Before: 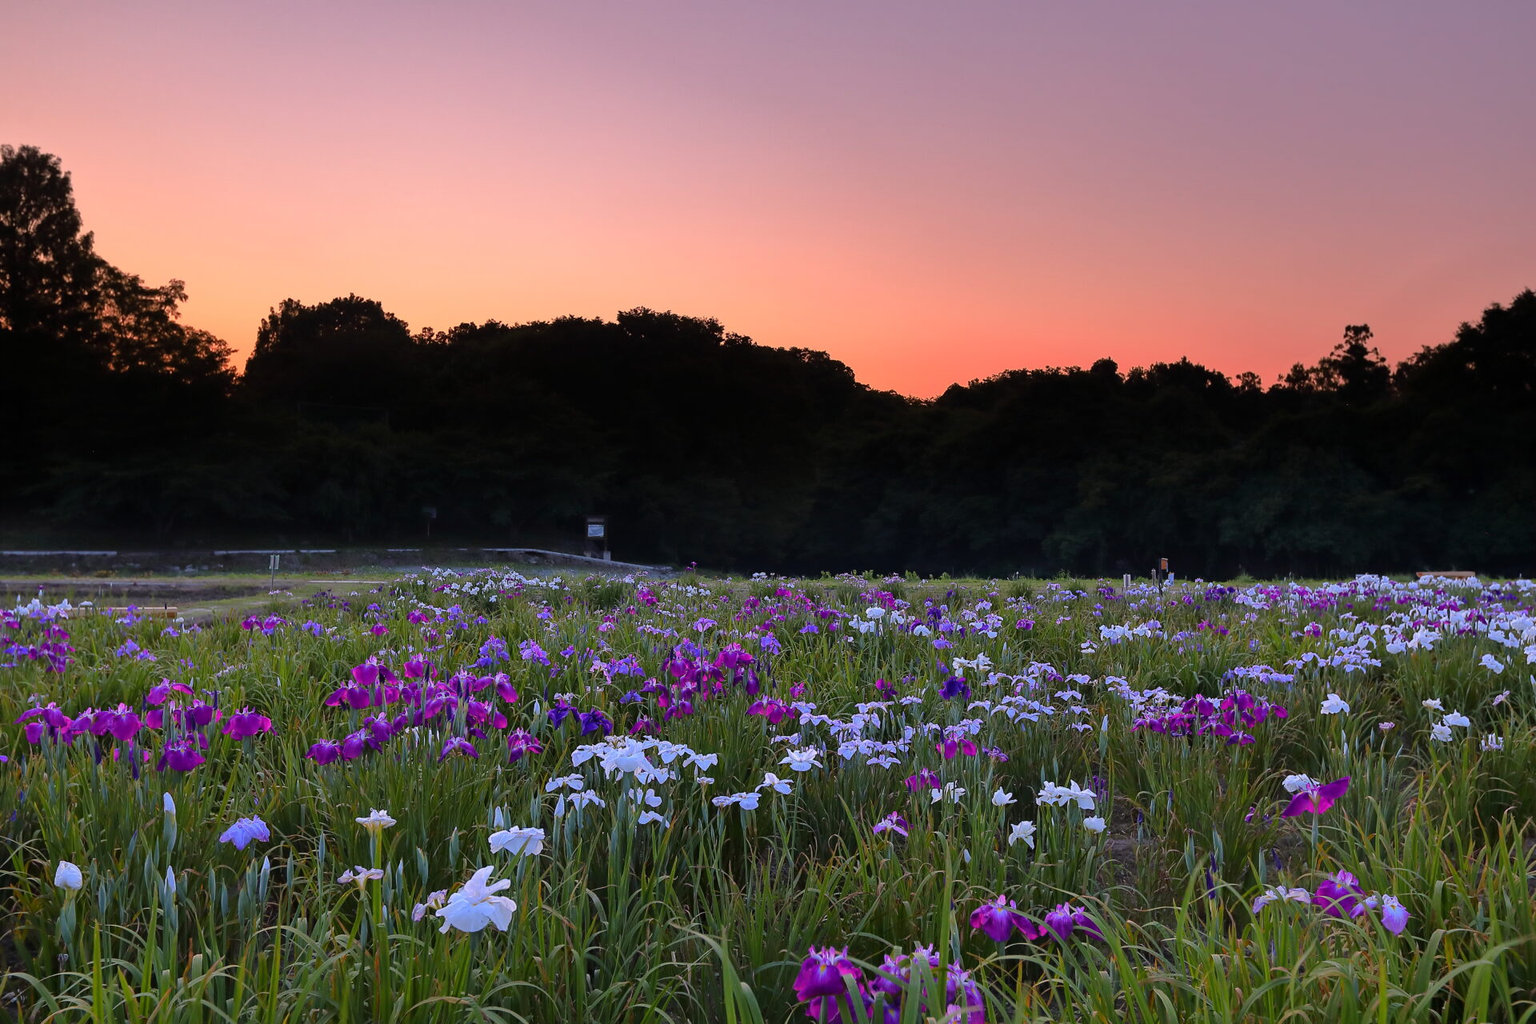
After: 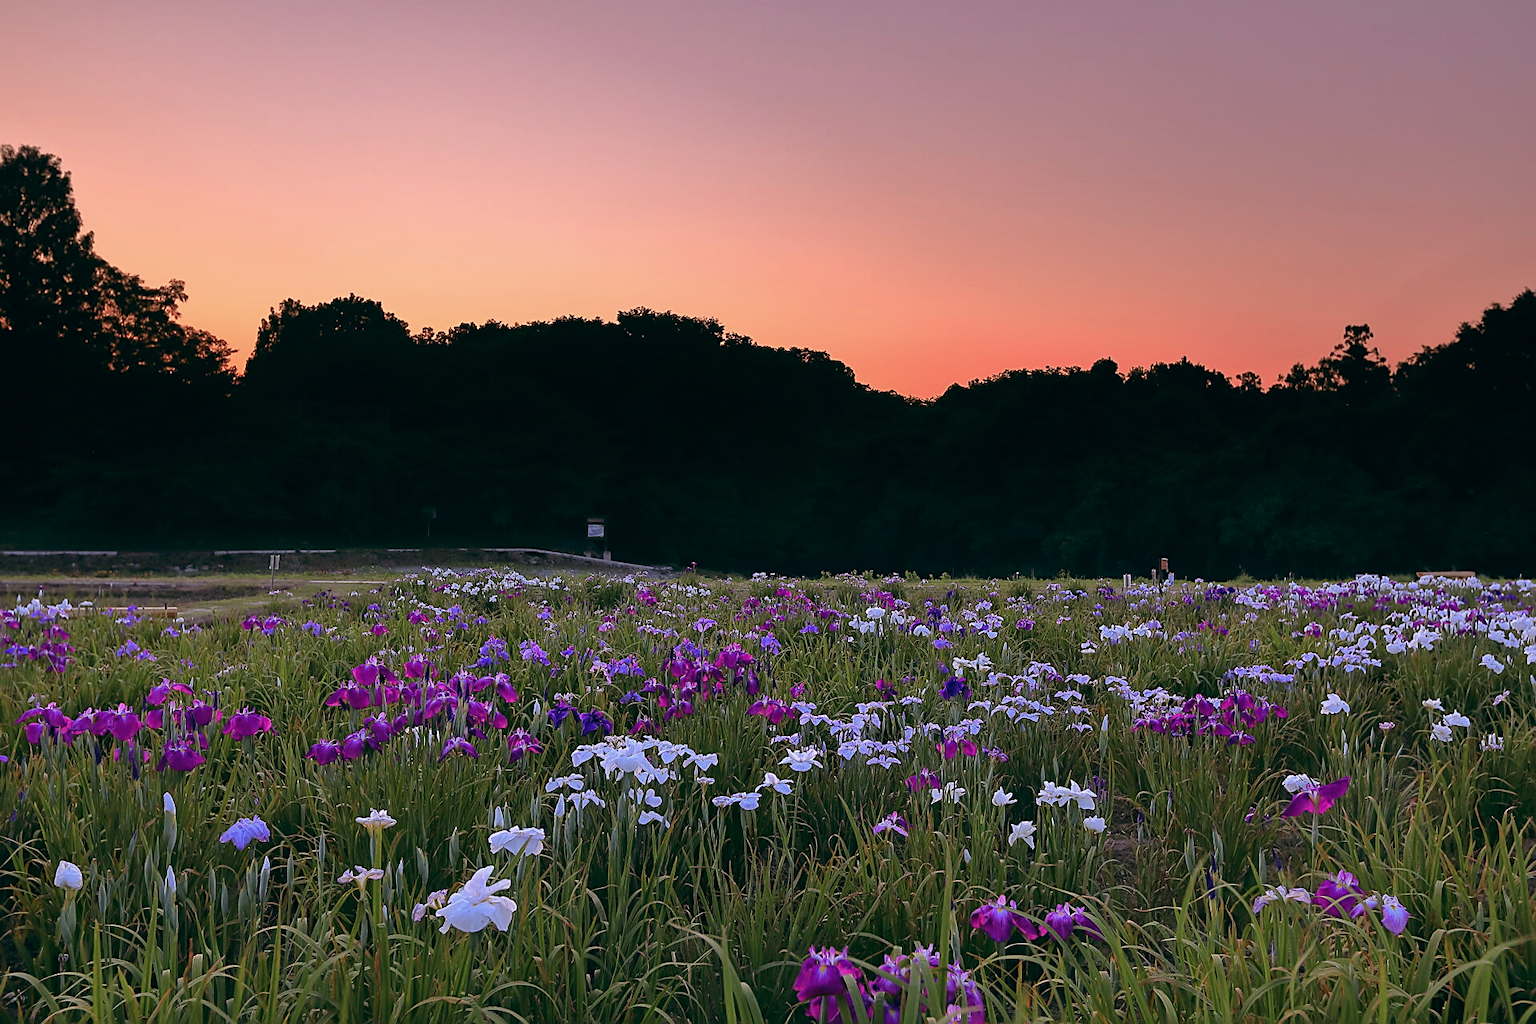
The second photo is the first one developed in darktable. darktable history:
color correction: highlights a* 3.22, highlights b* 1.93, saturation 1.19
sharpen: on, module defaults
color balance: lift [1, 0.994, 1.002, 1.006], gamma [0.957, 1.081, 1.016, 0.919], gain [0.97, 0.972, 1.01, 1.028], input saturation 91.06%, output saturation 79.8%
